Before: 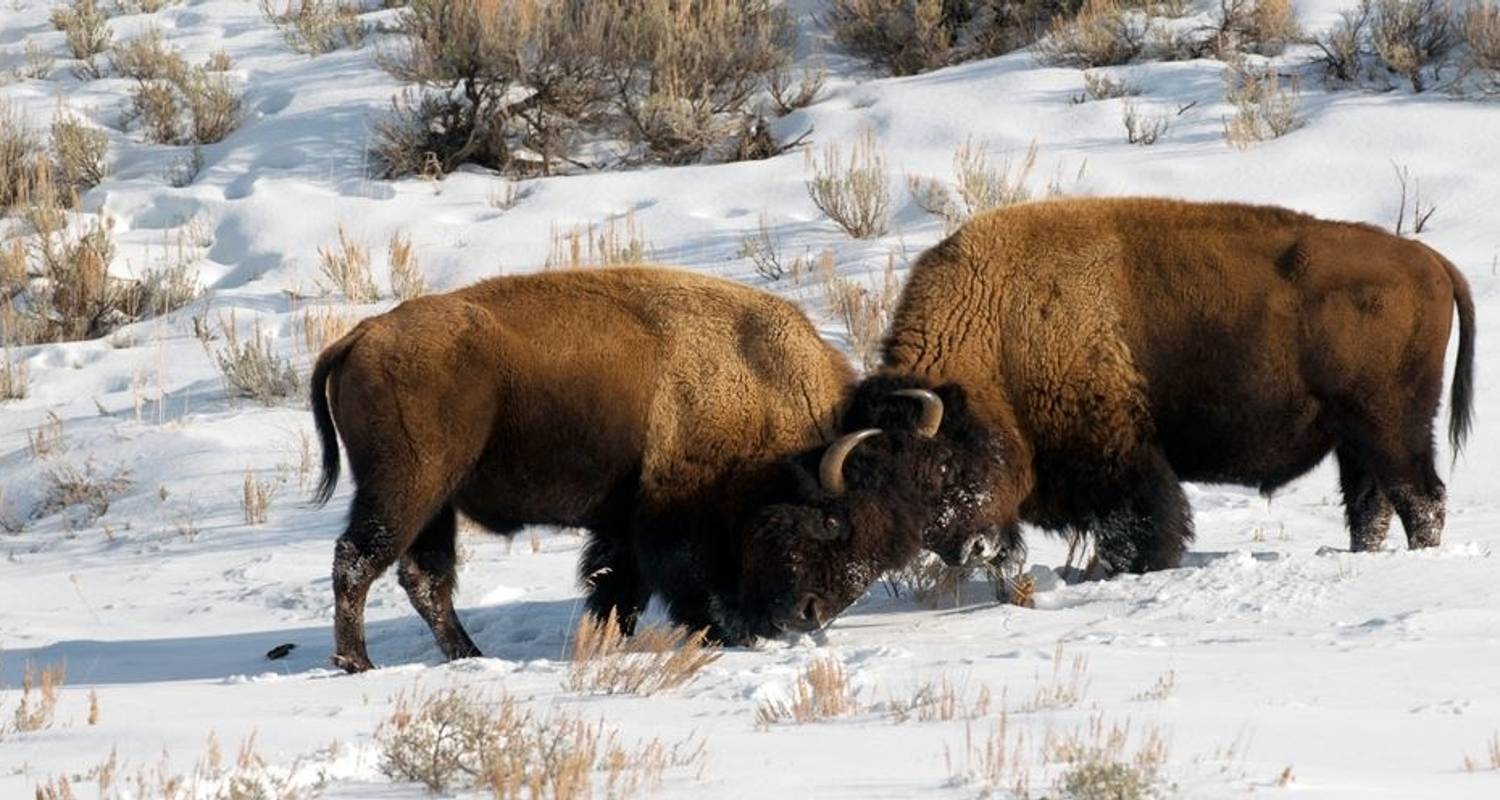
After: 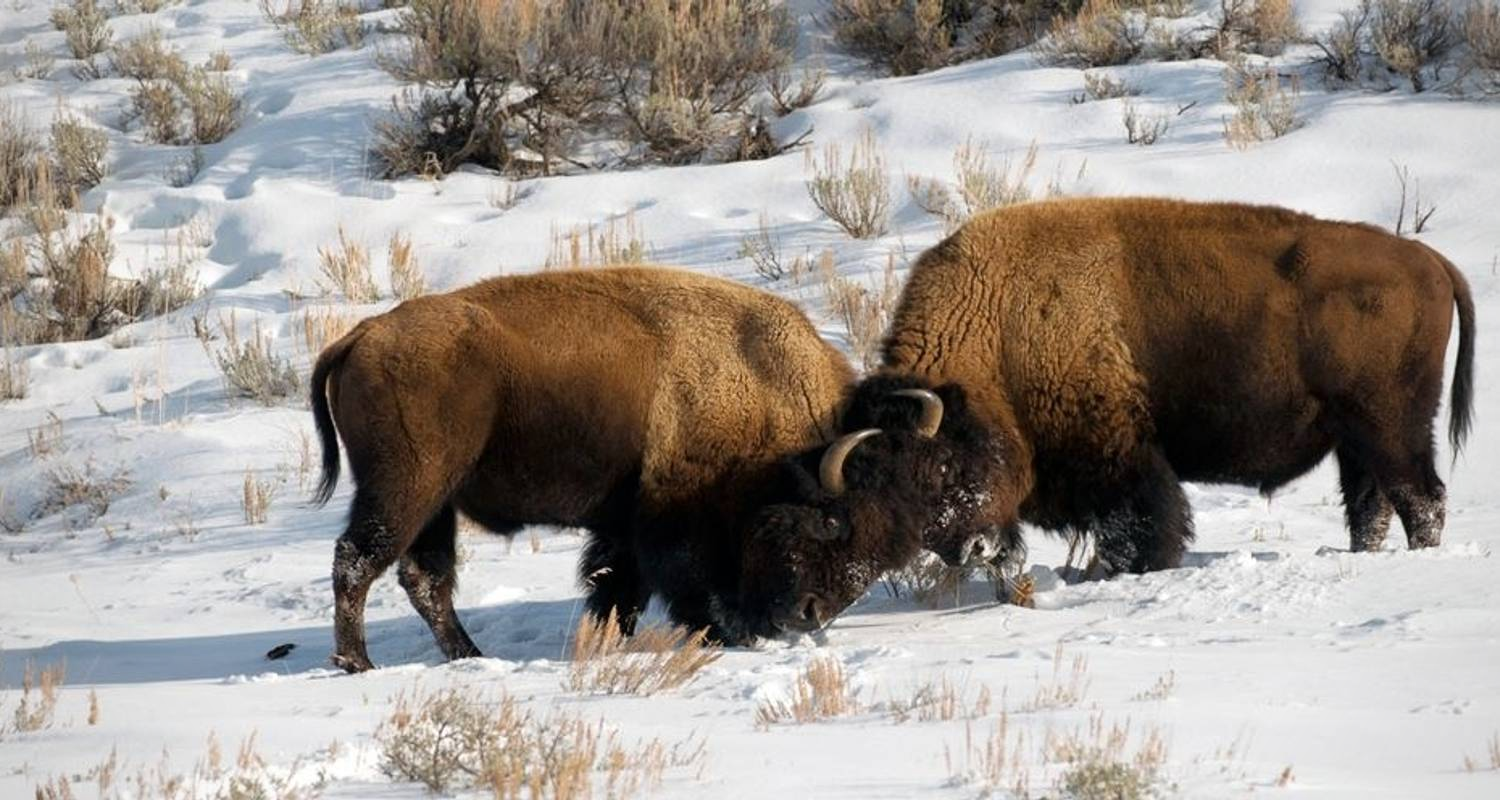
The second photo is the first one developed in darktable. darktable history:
vignetting: fall-off radius 61.21%, brightness -0.342
